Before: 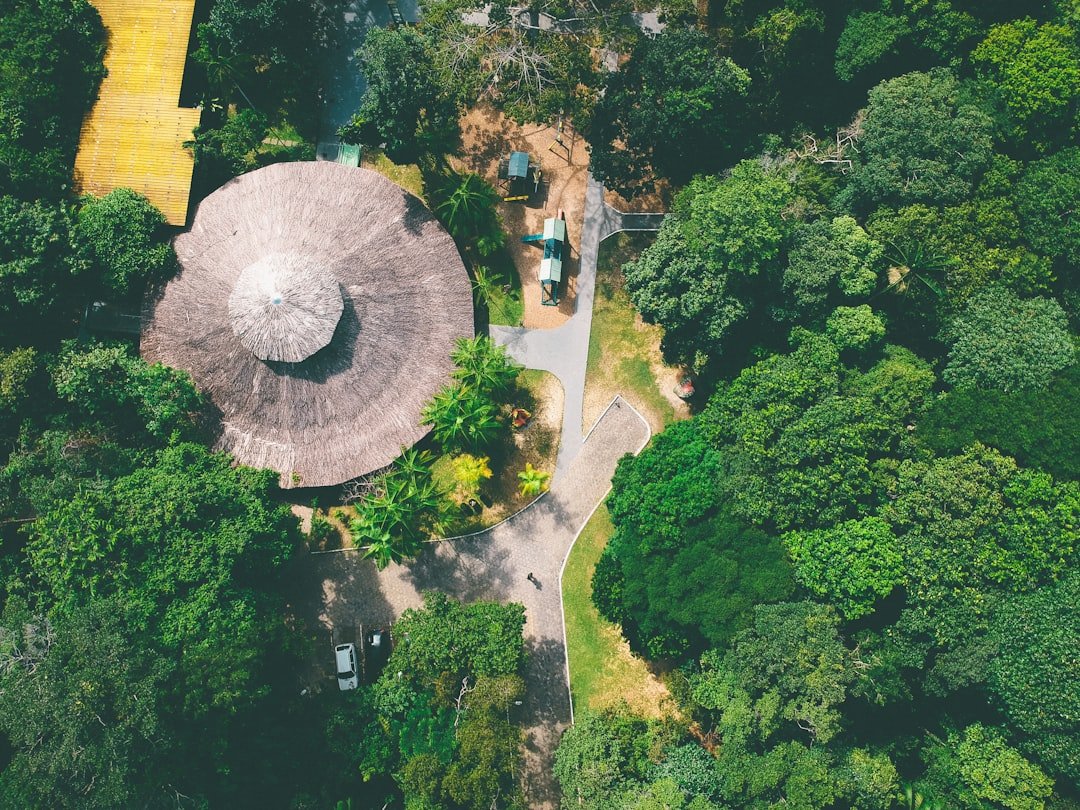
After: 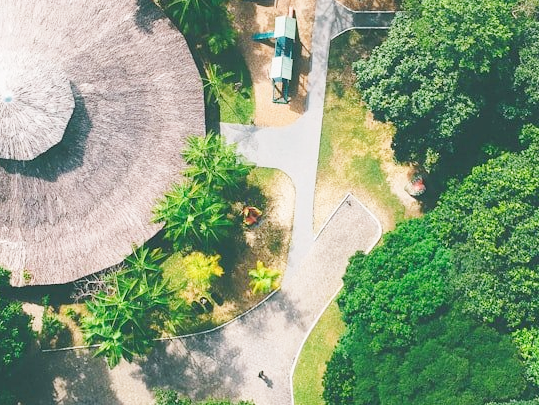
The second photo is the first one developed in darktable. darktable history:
crop: left 25%, top 25%, right 25%, bottom 25%
contrast equalizer: y [[0.5, 0.5, 0.468, 0.5, 0.5, 0.5], [0.5 ×6], [0.5 ×6], [0 ×6], [0 ×6]]
color balance: mode lift, gamma, gain (sRGB)
base curve: curves: ch0 [(0, 0) (0.204, 0.334) (0.55, 0.733) (1, 1)], preserve colors none
